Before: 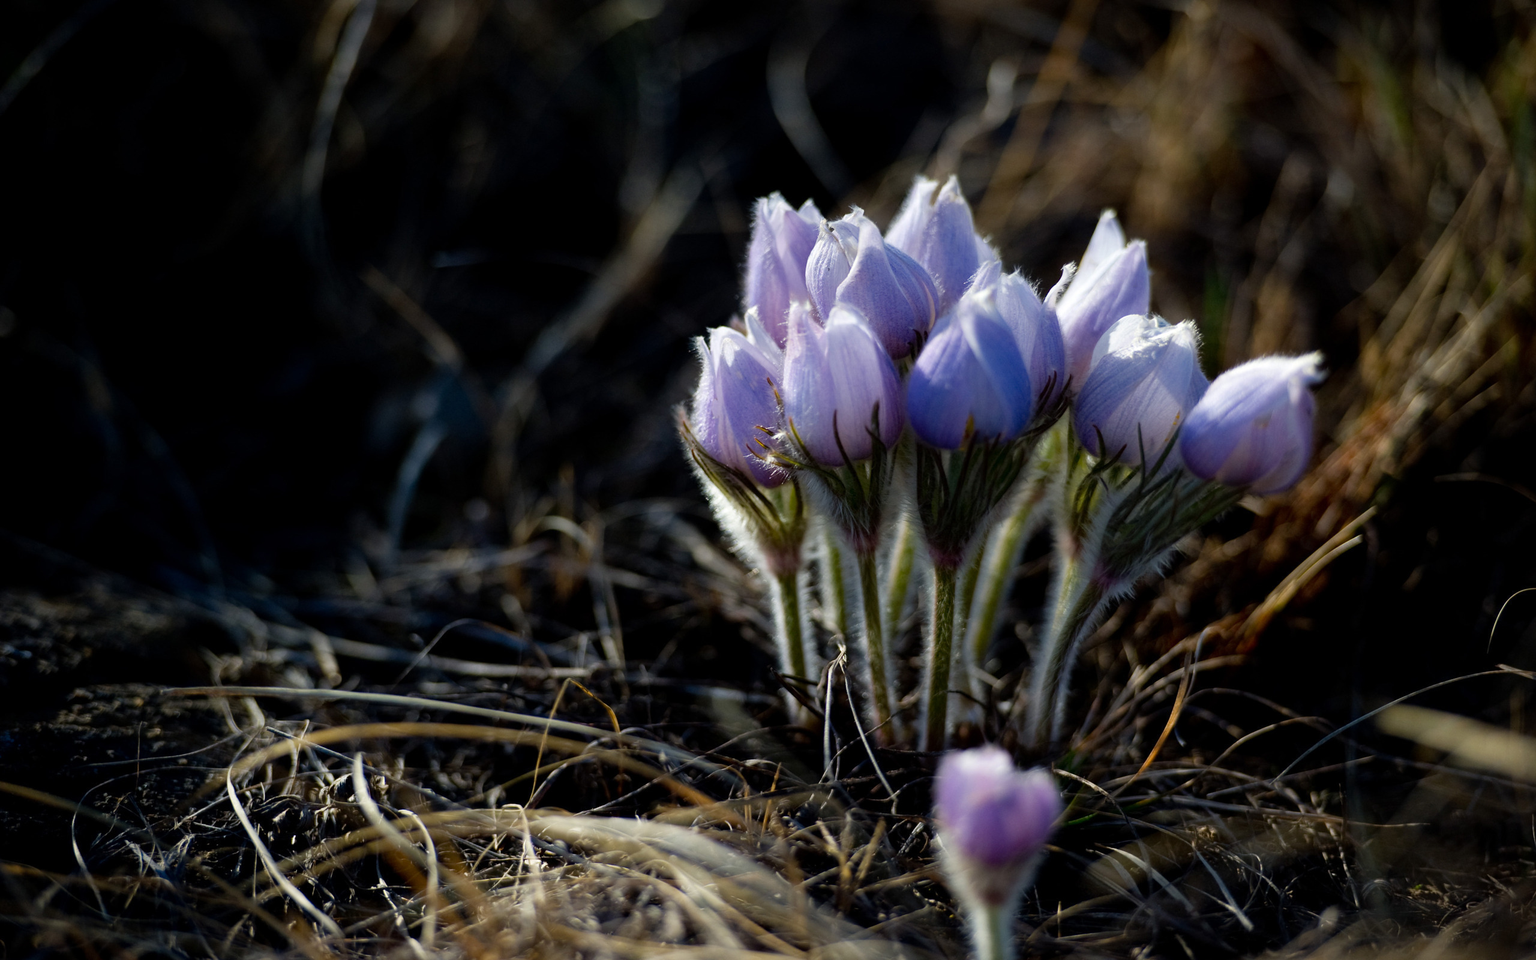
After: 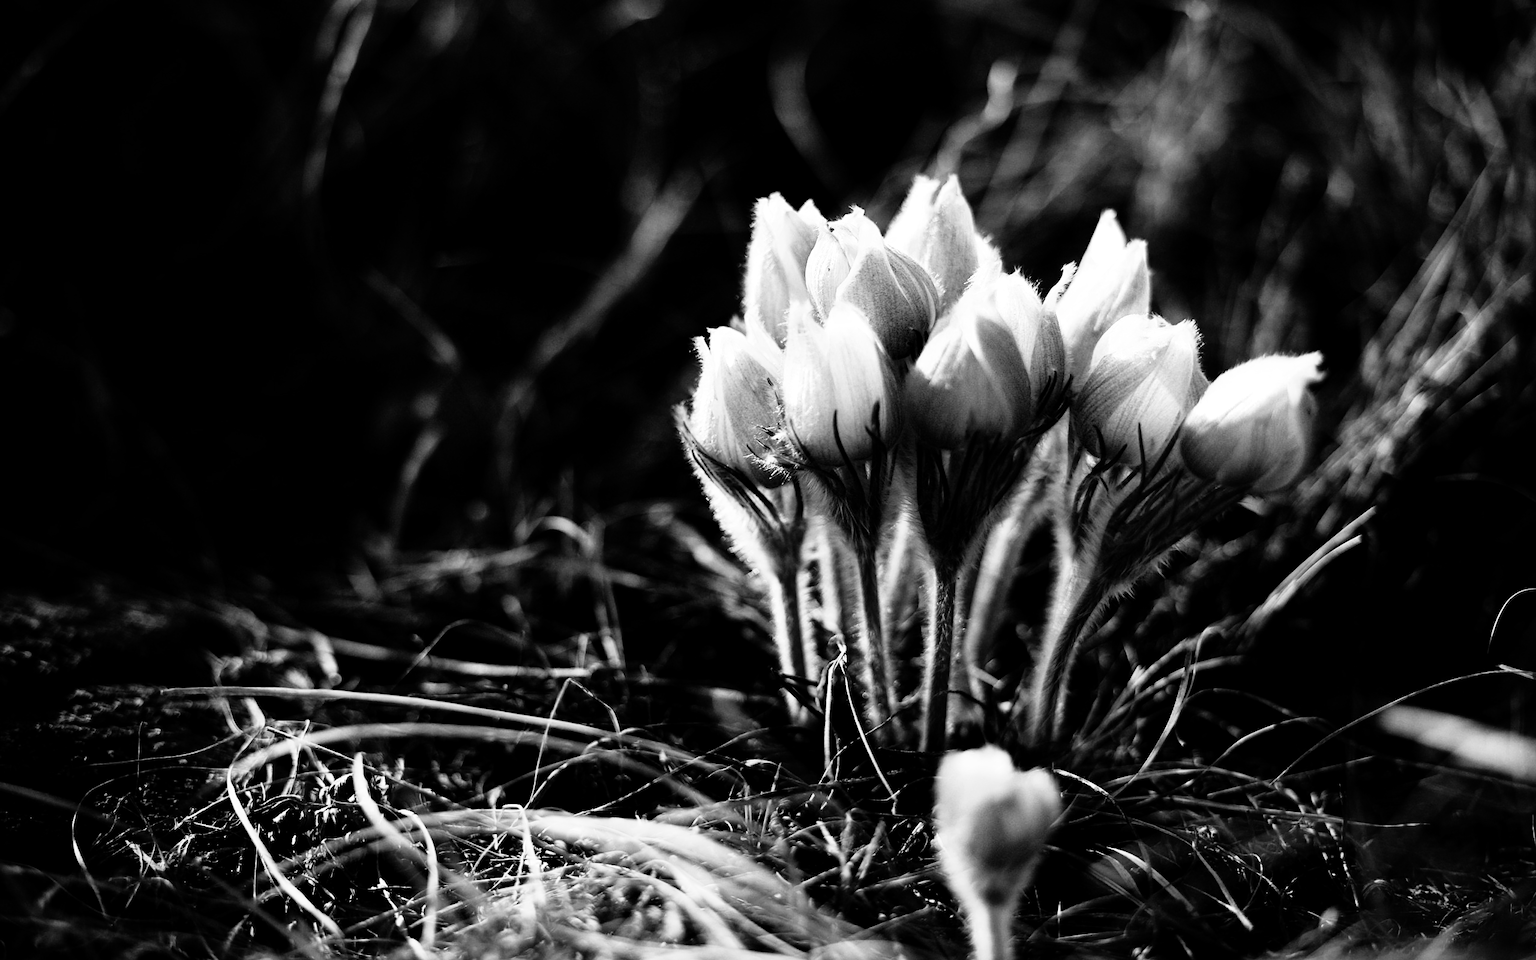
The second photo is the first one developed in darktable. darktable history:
contrast equalizer: octaves 7, y [[0.6 ×6], [0.55 ×6], [0 ×6], [0 ×6], [0 ×6]], mix 0.15
denoise (profiled): strength 1.2, preserve shadows 0, a [-1, 0, 0], y [[0.5 ×7] ×4, [0 ×7], [0.5 ×7]], compensate highlight preservation false
monochrome: on, module defaults
rgb curve: curves: ch0 [(0, 0) (0.21, 0.15) (0.24, 0.21) (0.5, 0.75) (0.75, 0.96) (0.89, 0.99) (1, 1)]; ch1 [(0, 0.02) (0.21, 0.13) (0.25, 0.2) (0.5, 0.67) (0.75, 0.9) (0.89, 0.97) (1, 1)]; ch2 [(0, 0.02) (0.21, 0.13) (0.25, 0.2) (0.5, 0.67) (0.75, 0.9) (0.89, 0.97) (1, 1)], compensate middle gray true
sharpen: amount 0.2
color balance rgb: shadows lift › chroma 1%, shadows lift › hue 113°, highlights gain › chroma 0.2%, highlights gain › hue 333°, perceptual saturation grading › global saturation 20%, perceptual saturation grading › highlights -50%, perceptual saturation grading › shadows 25%, contrast -10%
color zones: curves: ch0 [(0, 0.5) (0.125, 0.4) (0.25, 0.5) (0.375, 0.4) (0.5, 0.4) (0.625, 0.6) (0.75, 0.6) (0.875, 0.5)]; ch1 [(0, 0.35) (0.125, 0.45) (0.25, 0.35) (0.375, 0.35) (0.5, 0.35) (0.625, 0.35) (0.75, 0.45) (0.875, 0.35)]; ch2 [(0, 0.6) (0.125, 0.5) (0.25, 0.5) (0.375, 0.6) (0.5, 0.6) (0.625, 0.5) (0.75, 0.5) (0.875, 0.5)]
